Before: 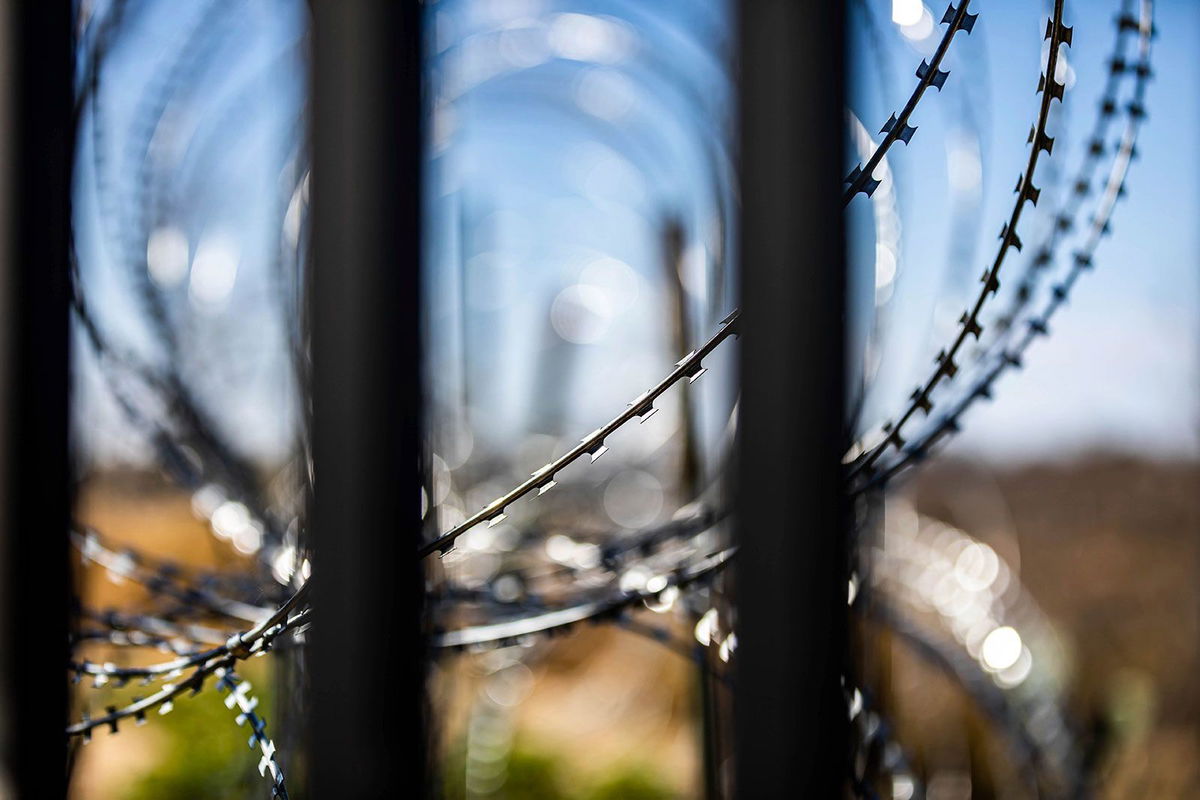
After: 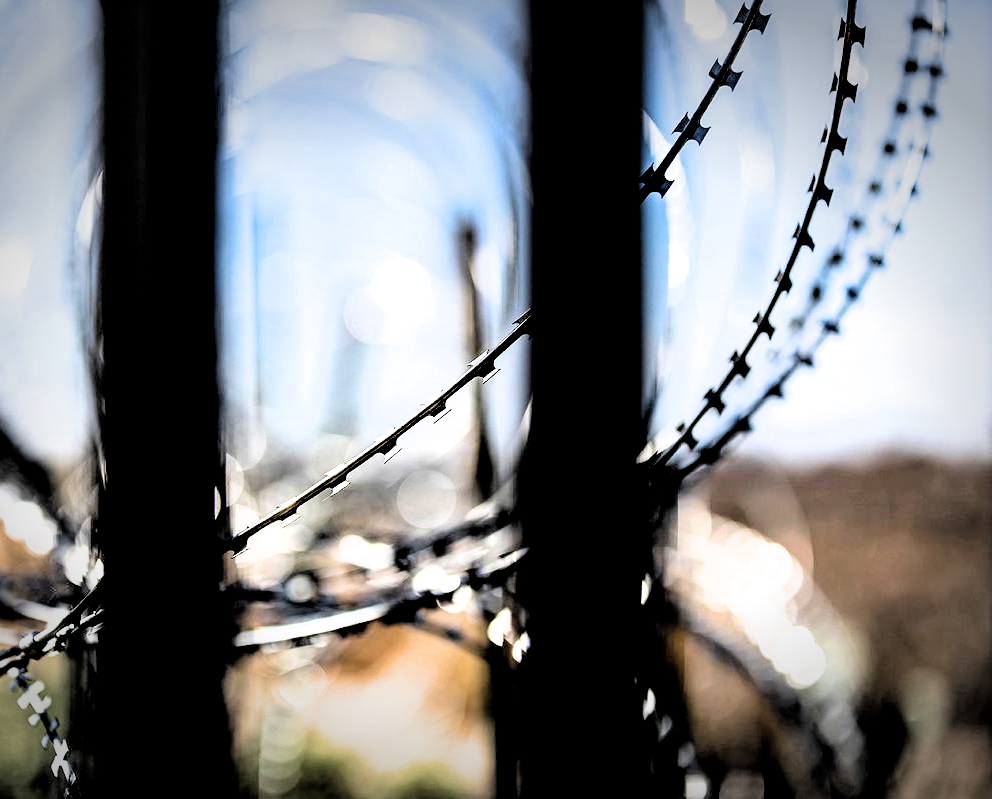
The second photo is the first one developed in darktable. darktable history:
filmic rgb: middle gray luminance 13.49%, black relative exposure -2 EV, white relative exposure 3.07 EV, target black luminance 0%, hardness 1.8, latitude 58.77%, contrast 1.743, highlights saturation mix 4.24%, shadows ↔ highlights balance -37.29%
crop: left 17.325%, bottom 0.047%
vignetting: fall-off start 79.22%, width/height ratio 1.328
exposure: black level correction 0, exposure 0.953 EV, compensate exposure bias true, compensate highlight preservation false
